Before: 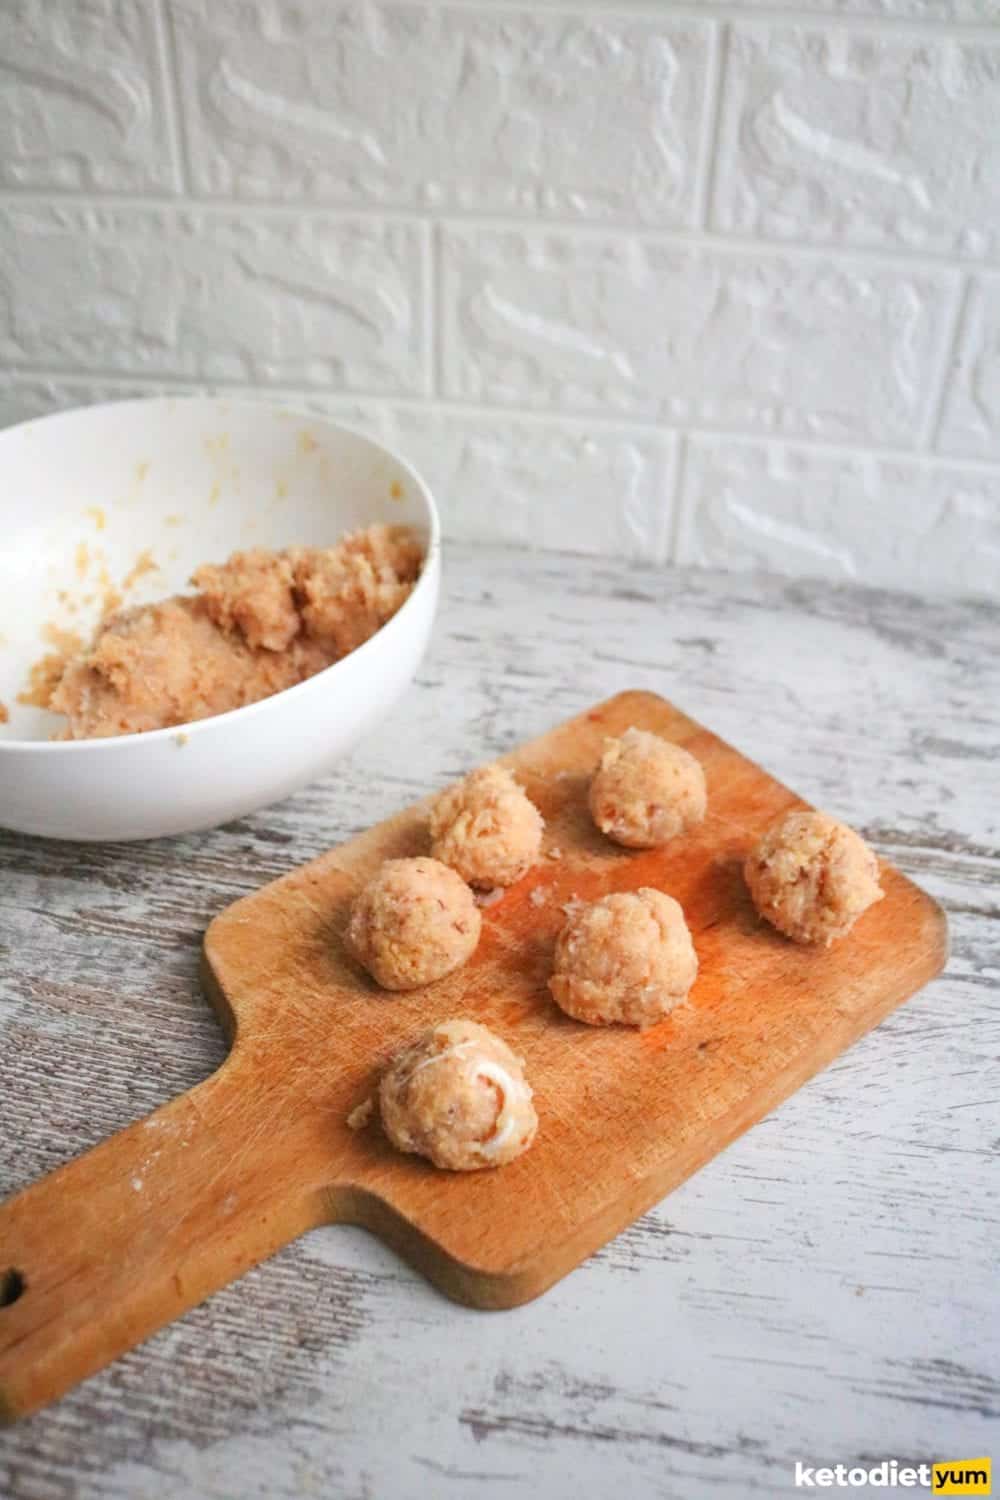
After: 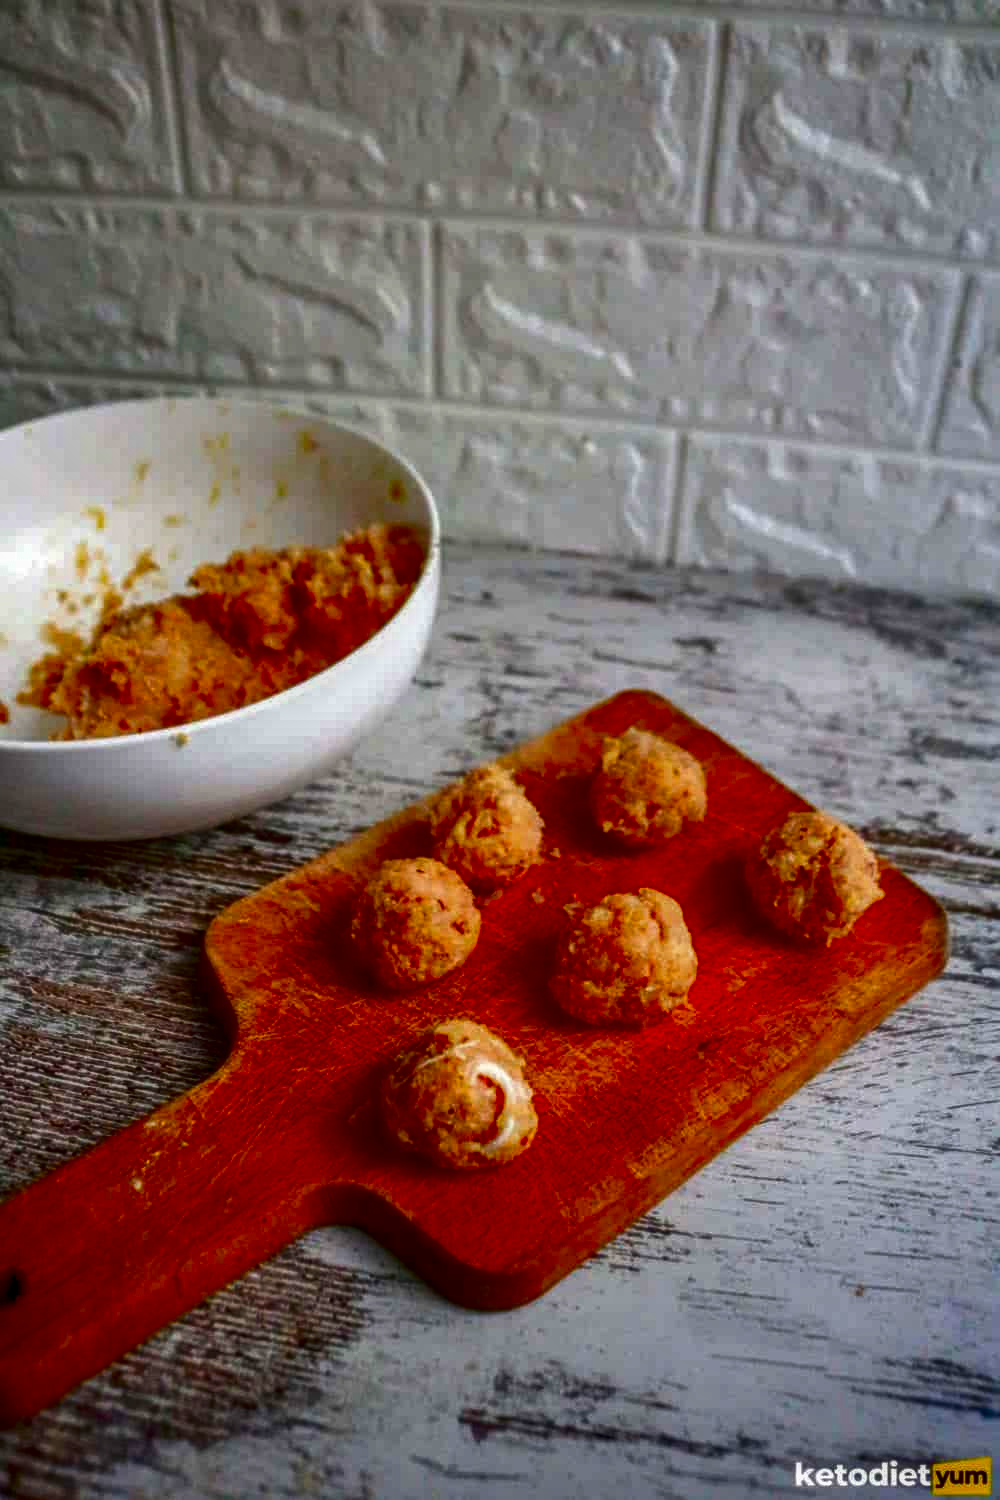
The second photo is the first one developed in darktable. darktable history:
local contrast: highlights 0%, shadows 0%, detail 133%
exposure: black level correction 0, compensate exposure bias true, compensate highlight preservation false
shadows and highlights: shadows 37.27, highlights -28.18, soften with gaussian
contrast brightness saturation: brightness -1, saturation 1
